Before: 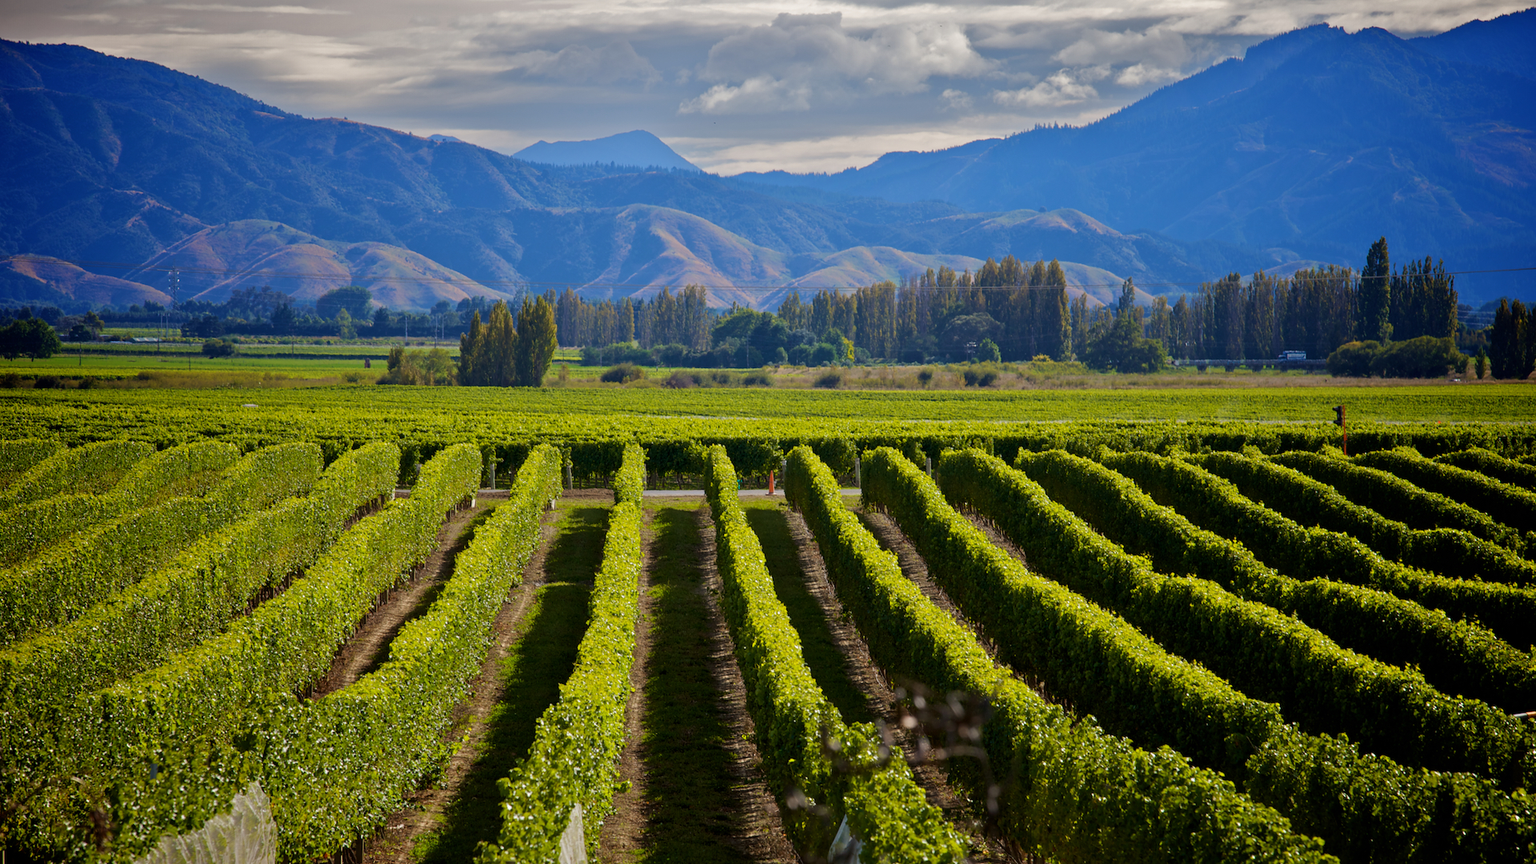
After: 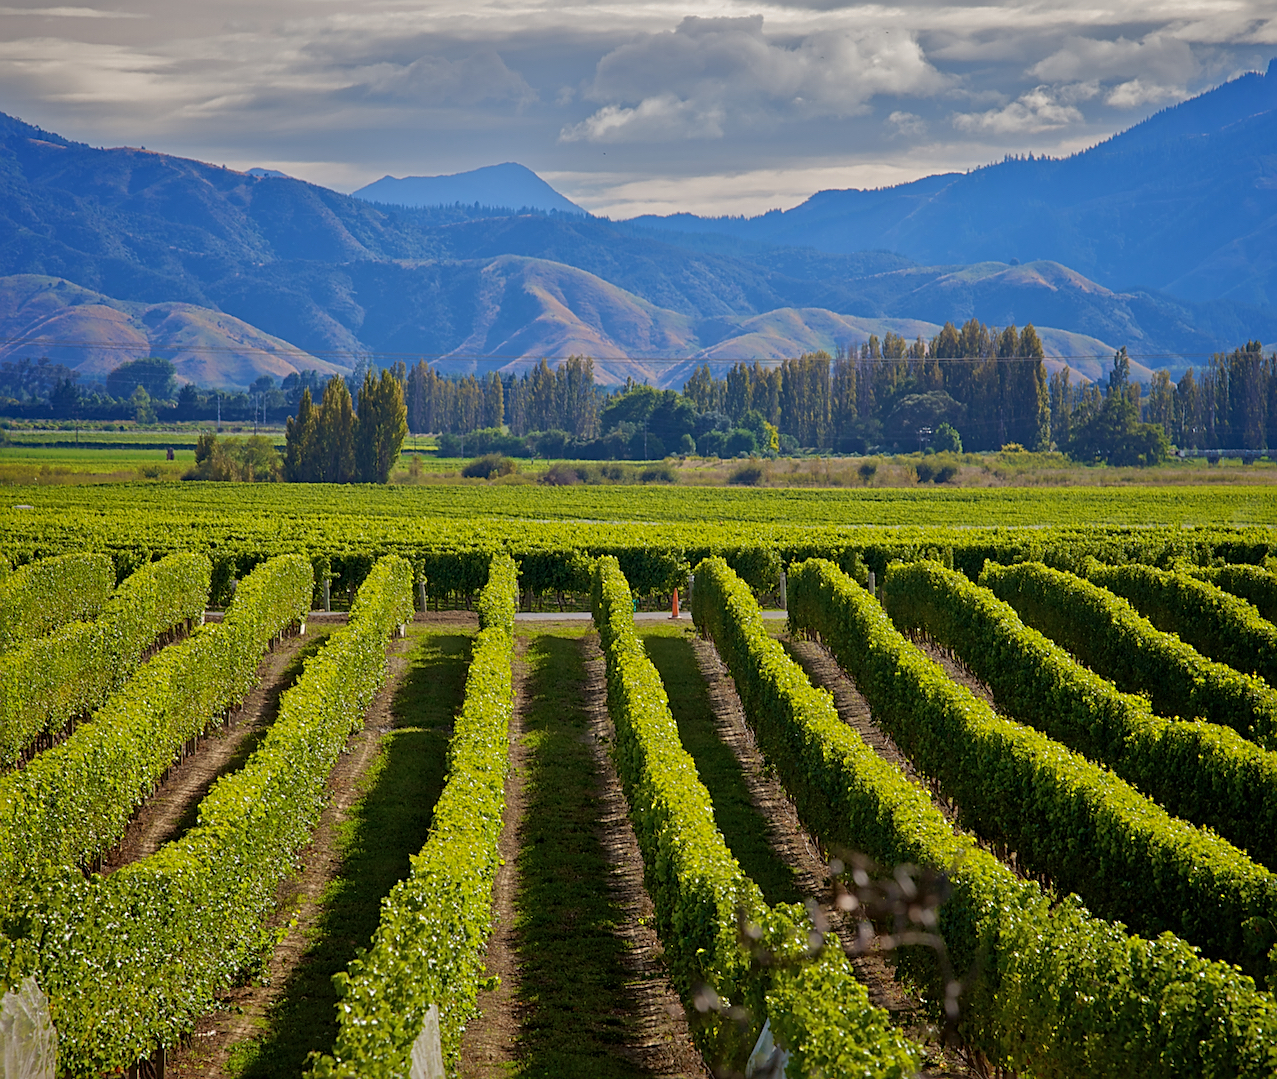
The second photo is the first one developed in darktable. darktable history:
shadows and highlights: on, module defaults
sharpen: amount 0.498
crop and rotate: left 15.053%, right 18.41%
